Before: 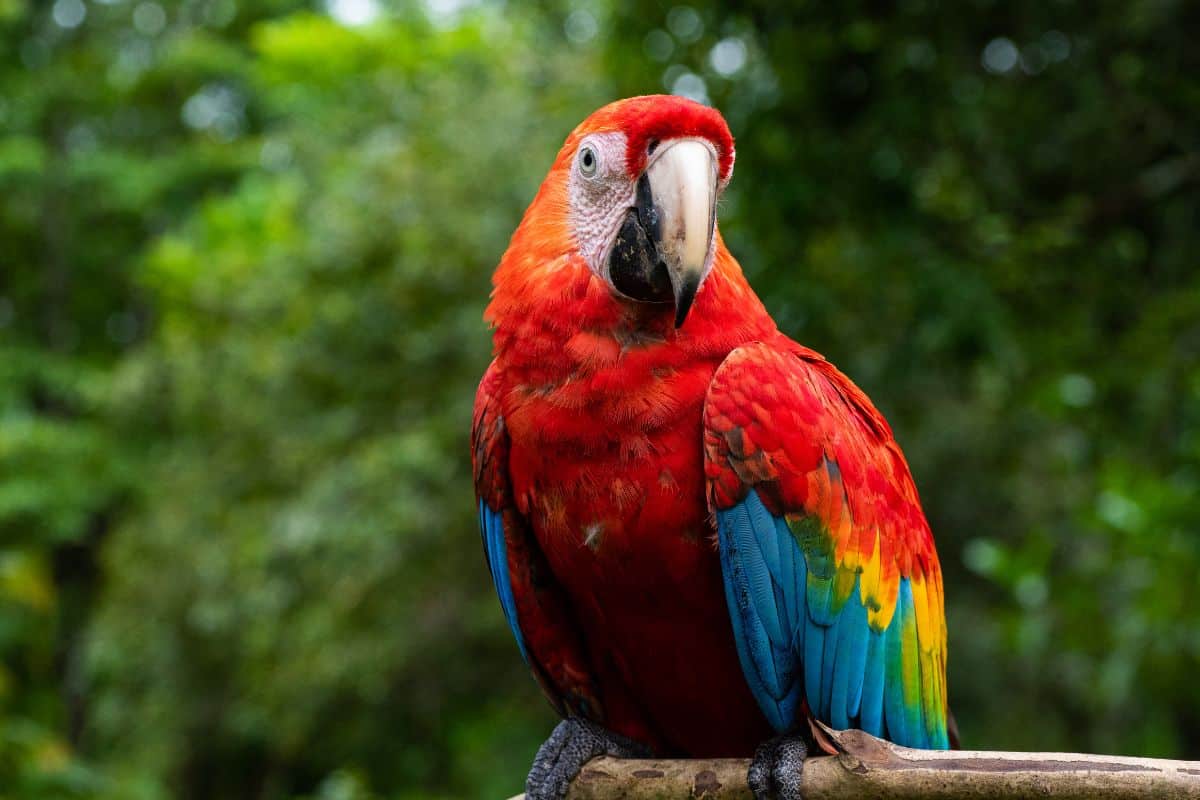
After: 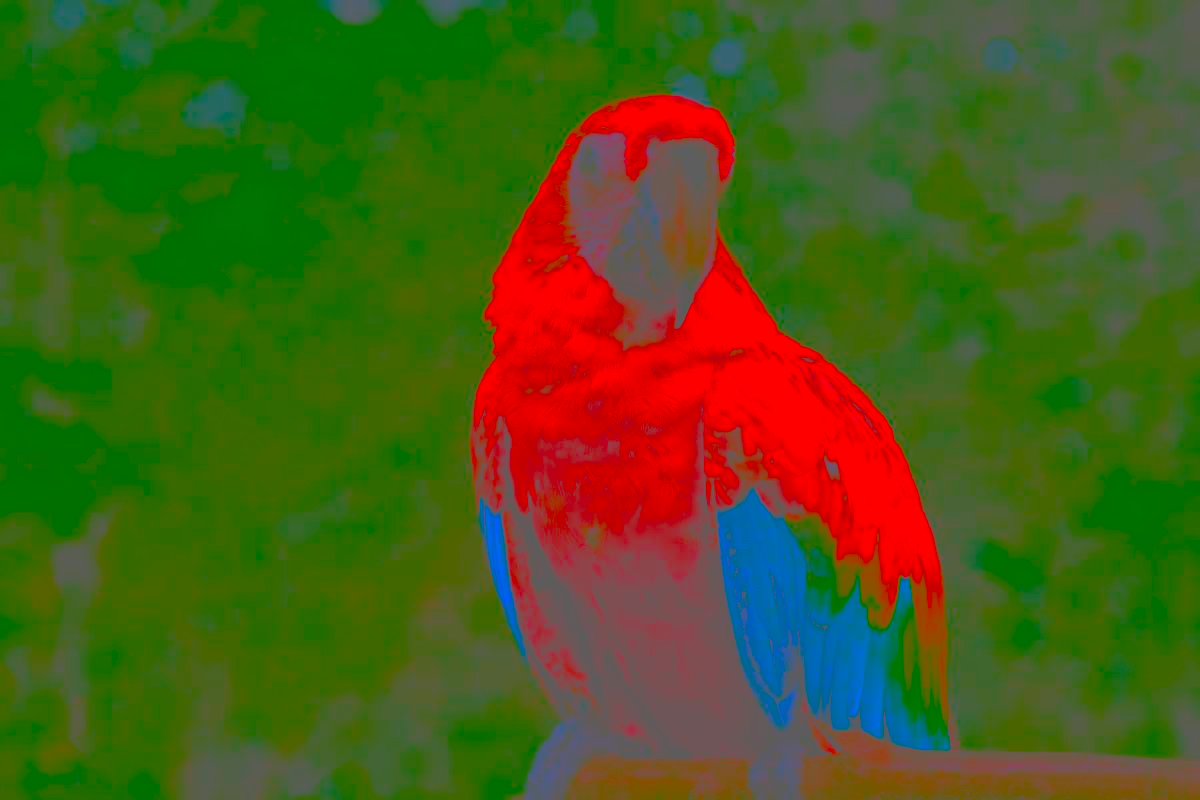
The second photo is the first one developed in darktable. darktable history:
color balance rgb: perceptual saturation grading › global saturation 8.89%, saturation formula JzAzBz (2021)
contrast brightness saturation: contrast -0.99, brightness -0.17, saturation 0.75
